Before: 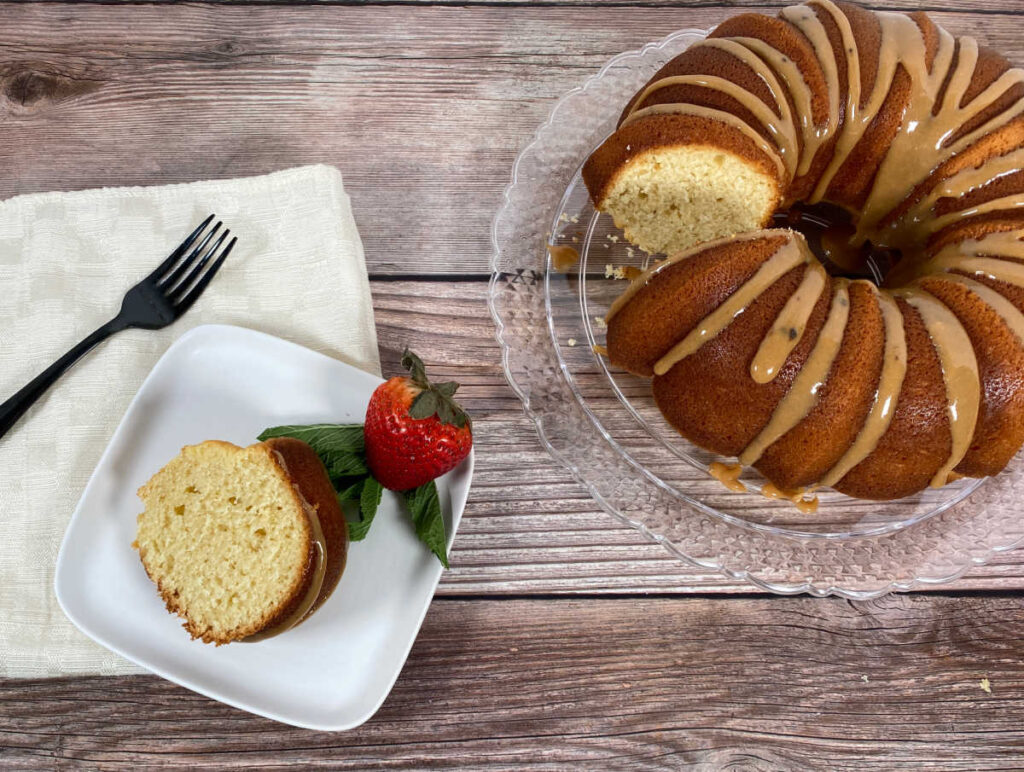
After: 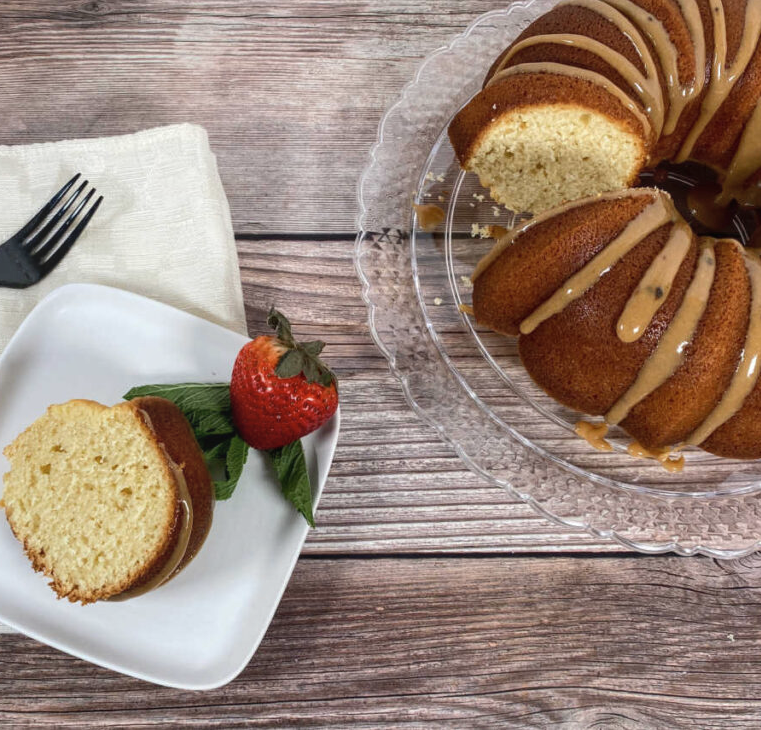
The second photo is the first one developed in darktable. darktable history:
contrast brightness saturation: saturation -0.099
crop and rotate: left 13.124%, top 5.372%, right 12.537%
local contrast: detail 110%
shadows and highlights: radius 95.28, shadows -15.81, white point adjustment 0.257, highlights 33.15, compress 48.32%, soften with gaussian
